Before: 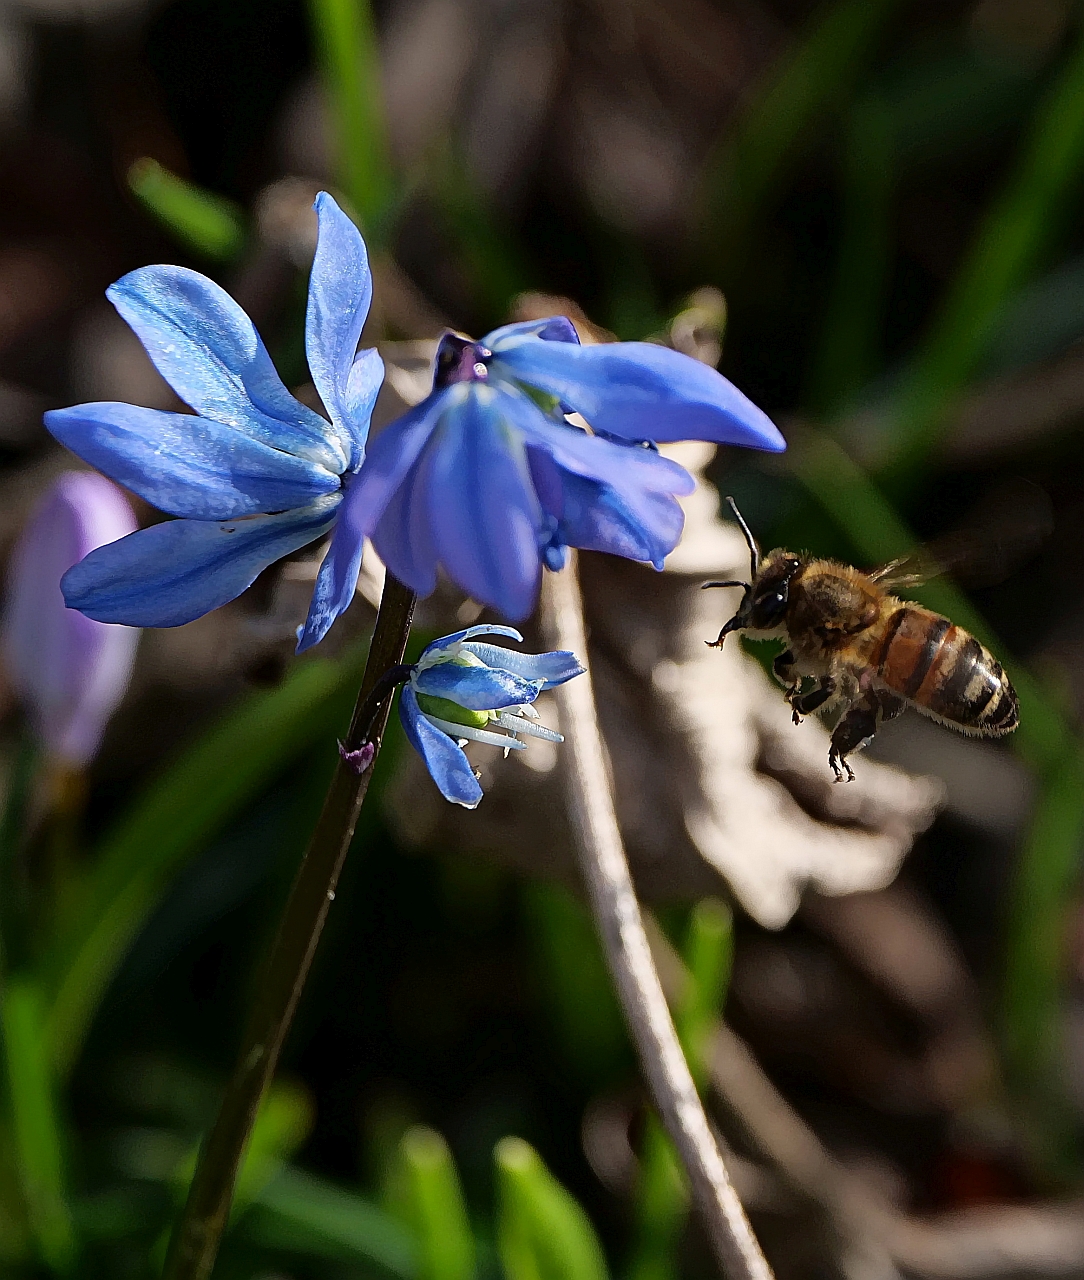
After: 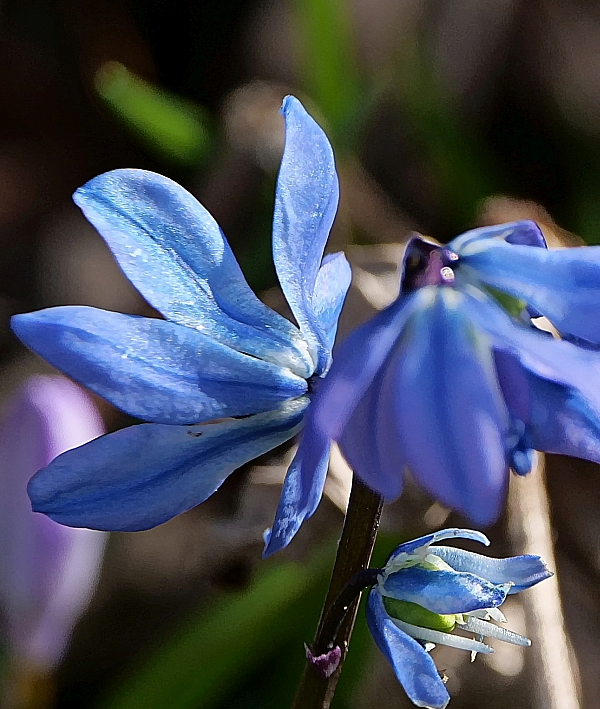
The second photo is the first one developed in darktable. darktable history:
crop and rotate: left 3.054%, top 7.505%, right 41.58%, bottom 37.038%
